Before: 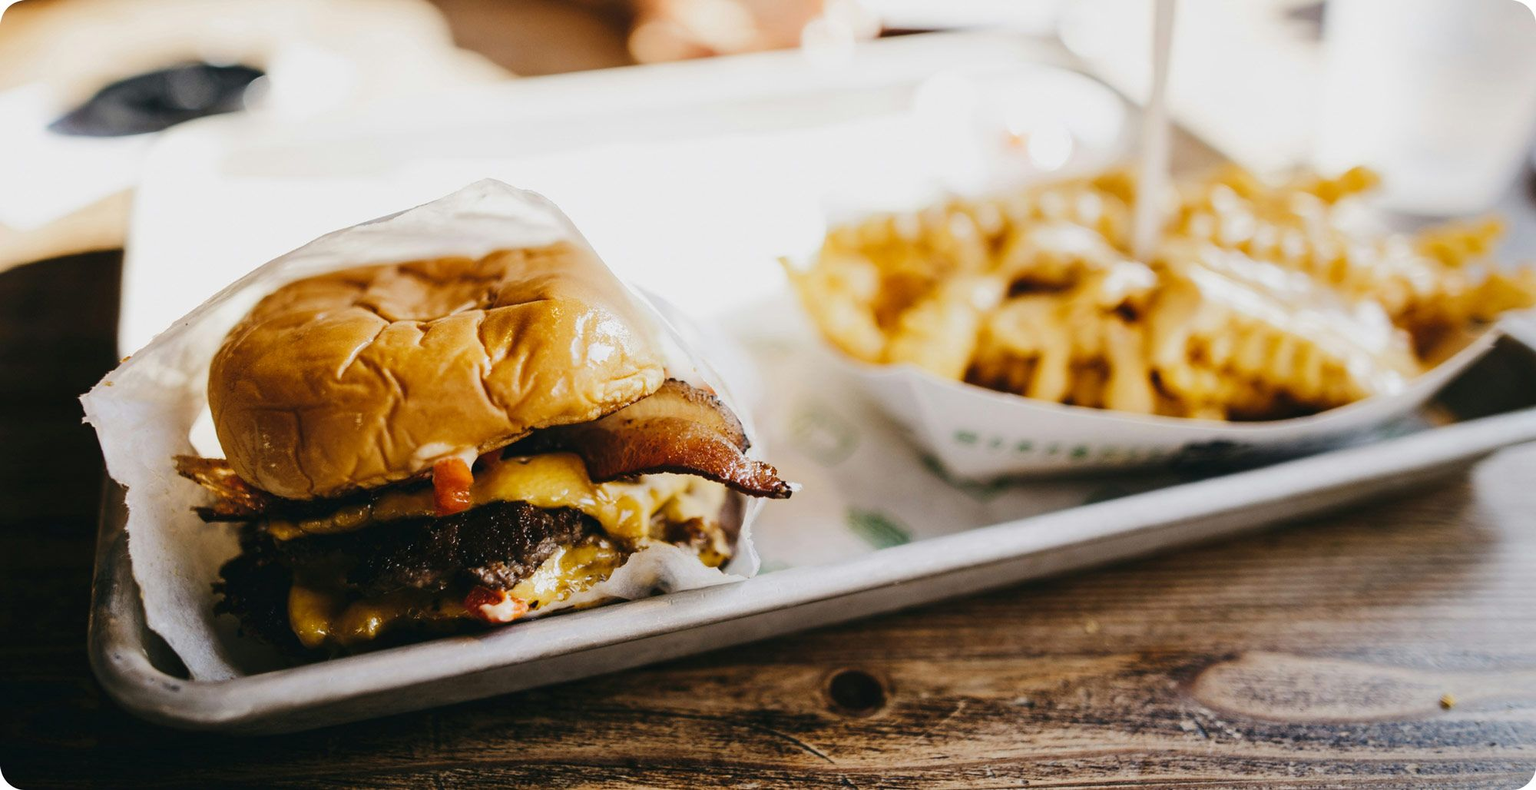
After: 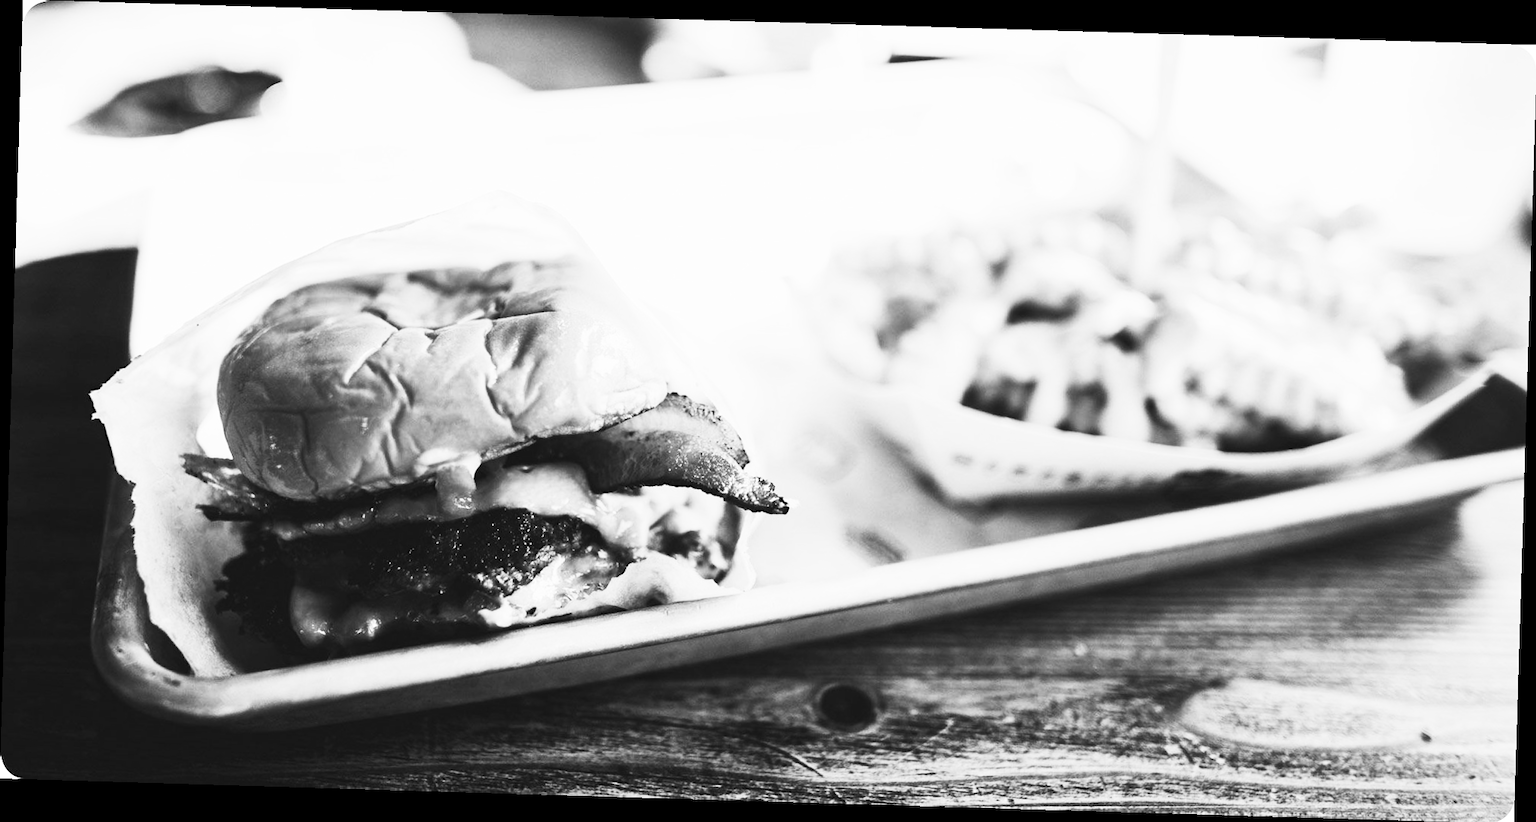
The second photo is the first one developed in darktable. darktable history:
white balance: red 0.948, green 1.02, blue 1.176
contrast brightness saturation: contrast 0.53, brightness 0.47, saturation -1
rotate and perspective: rotation 1.72°, automatic cropping off
